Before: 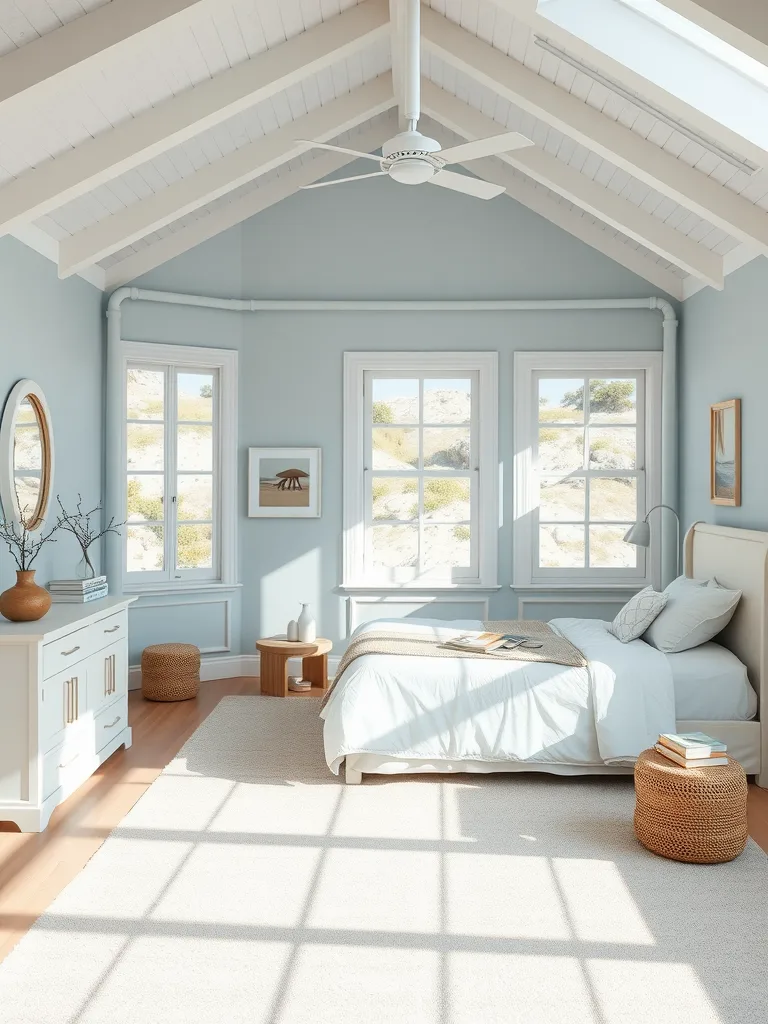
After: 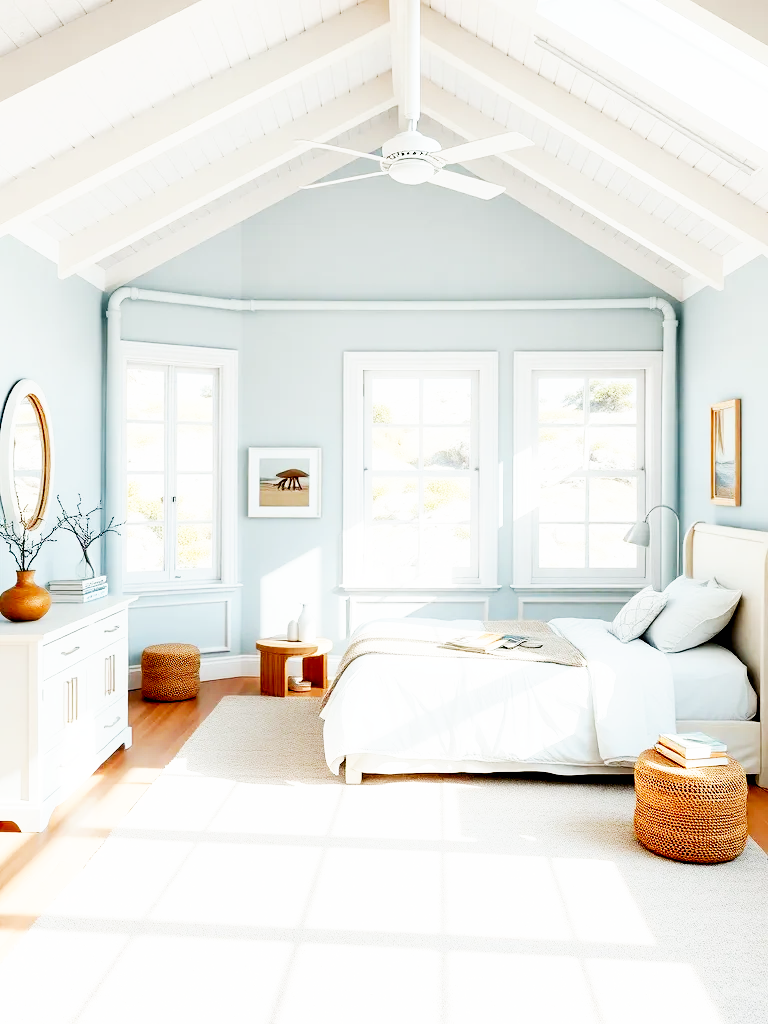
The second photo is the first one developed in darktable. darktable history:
exposure: black level correction 0.029, exposure -0.073 EV, compensate highlight preservation false
base curve: curves: ch0 [(0, 0) (0.007, 0.004) (0.027, 0.03) (0.046, 0.07) (0.207, 0.54) (0.442, 0.872) (0.673, 0.972) (1, 1)], preserve colors none
